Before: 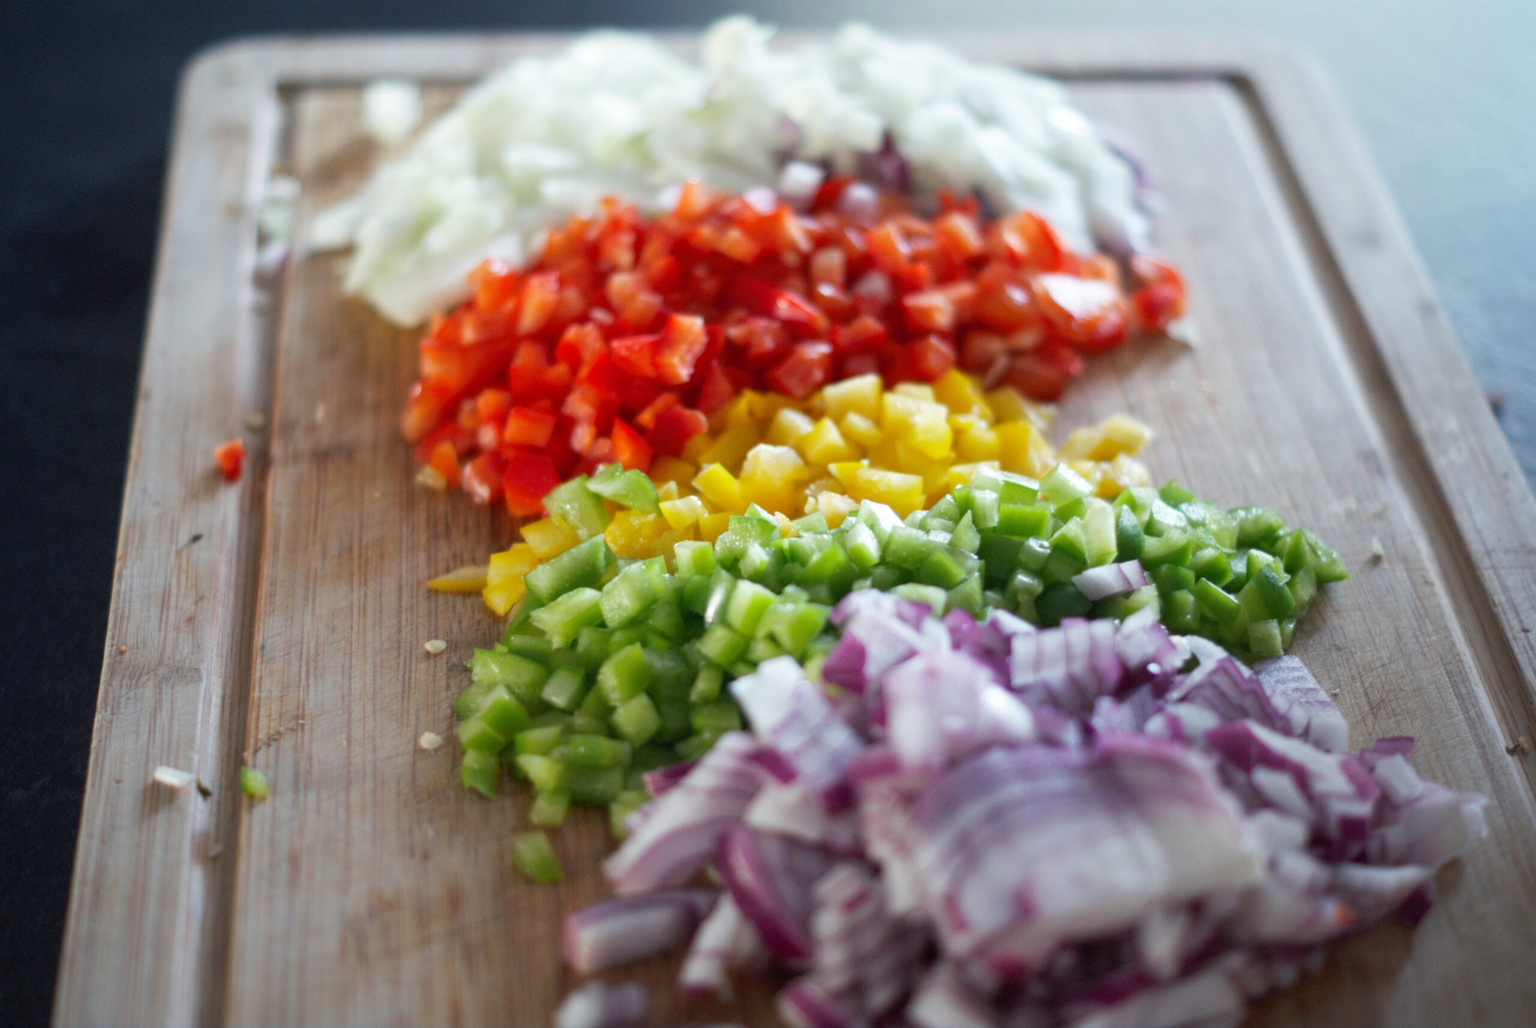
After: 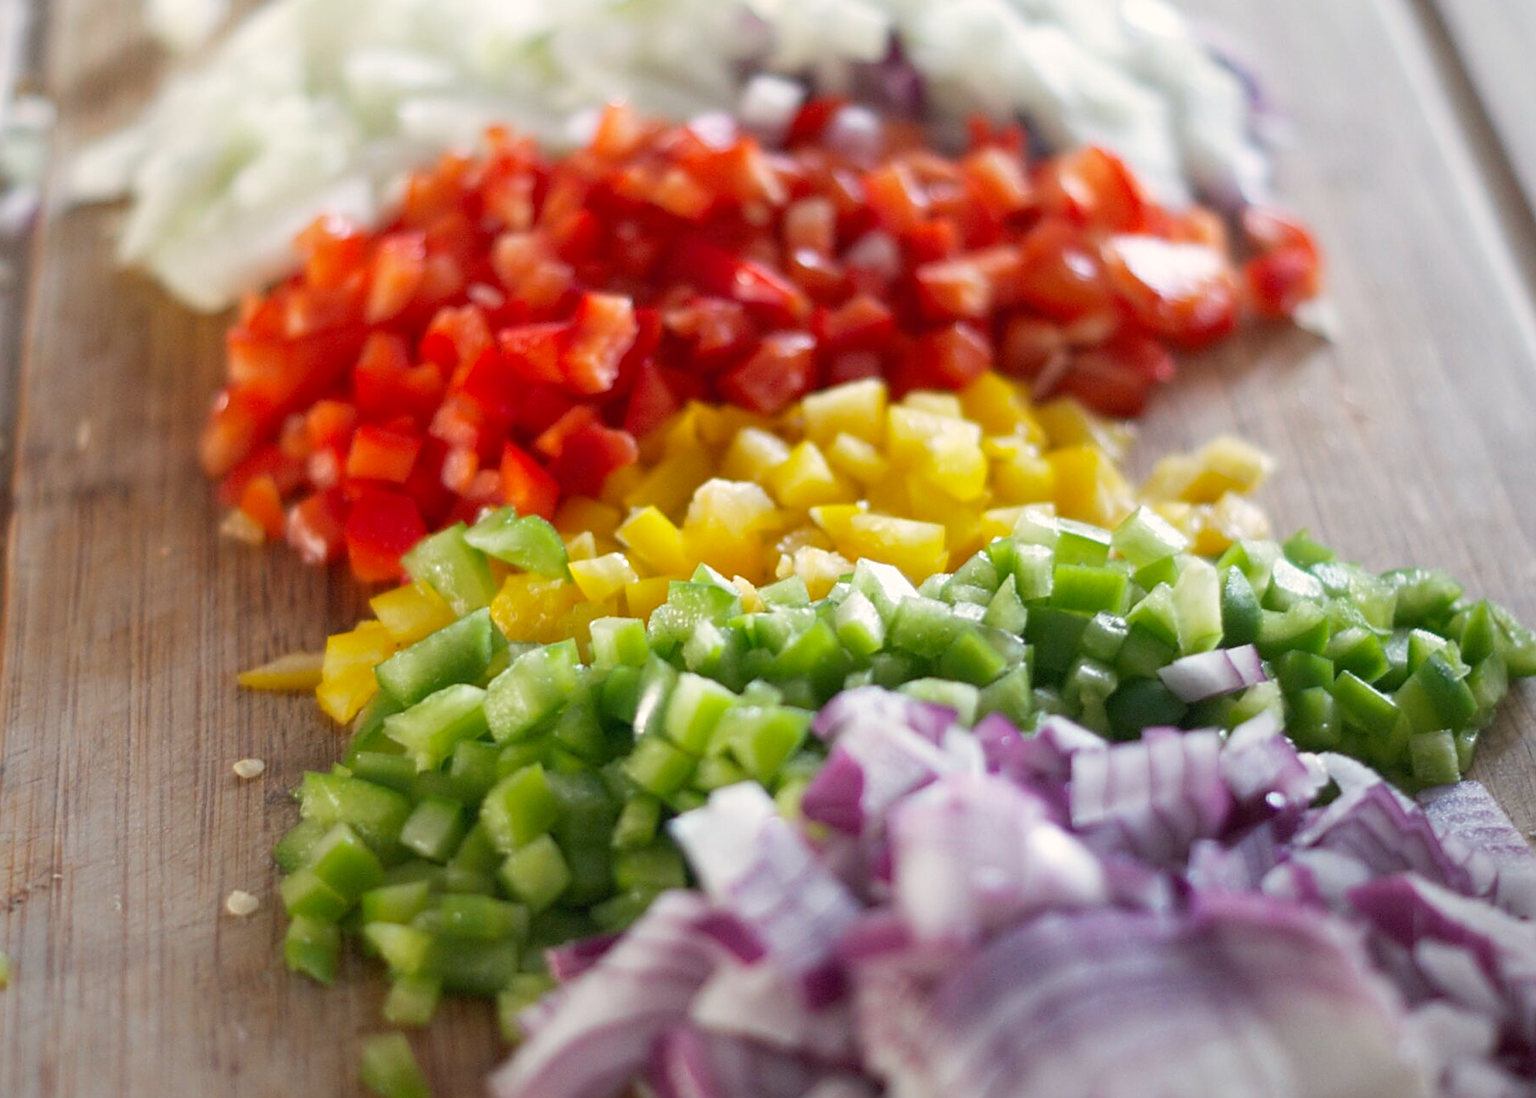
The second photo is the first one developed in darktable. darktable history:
sharpen: on, module defaults
crop and rotate: left 17.046%, top 10.659%, right 12.989%, bottom 14.553%
color correction: highlights a* 3.84, highlights b* 5.07
